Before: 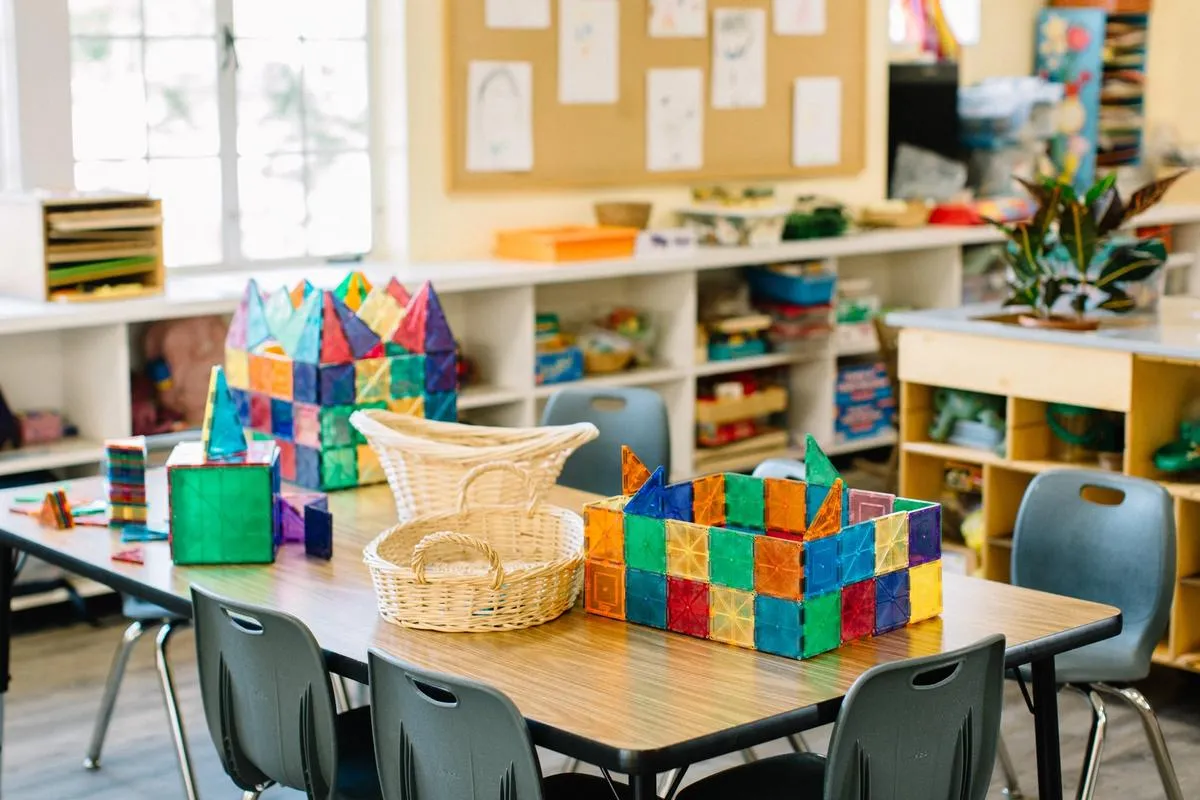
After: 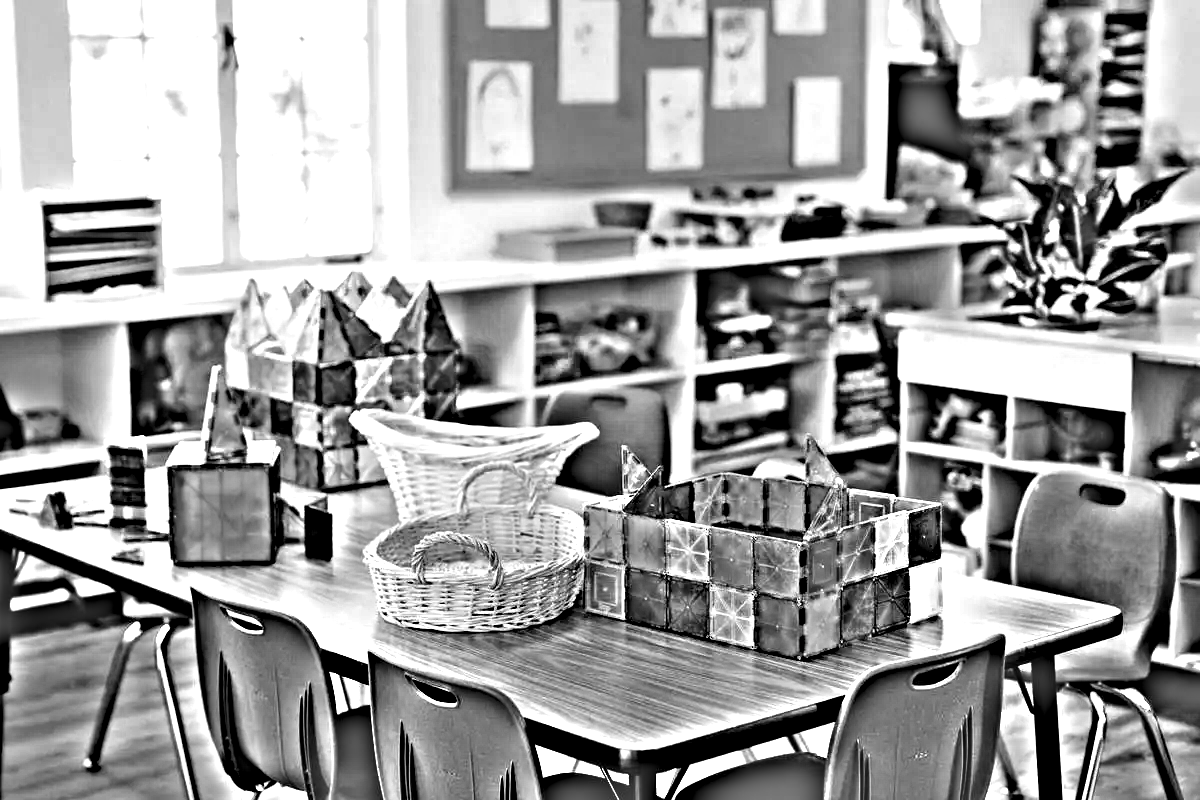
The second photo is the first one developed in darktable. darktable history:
highpass: on, module defaults
exposure: exposure 0.559 EV, compensate highlight preservation false
tone equalizer: -8 EV -0.75 EV, -7 EV -0.7 EV, -6 EV -0.6 EV, -5 EV -0.4 EV, -3 EV 0.4 EV, -2 EV 0.6 EV, -1 EV 0.7 EV, +0 EV 0.75 EV, edges refinement/feathering 500, mask exposure compensation -1.57 EV, preserve details no
